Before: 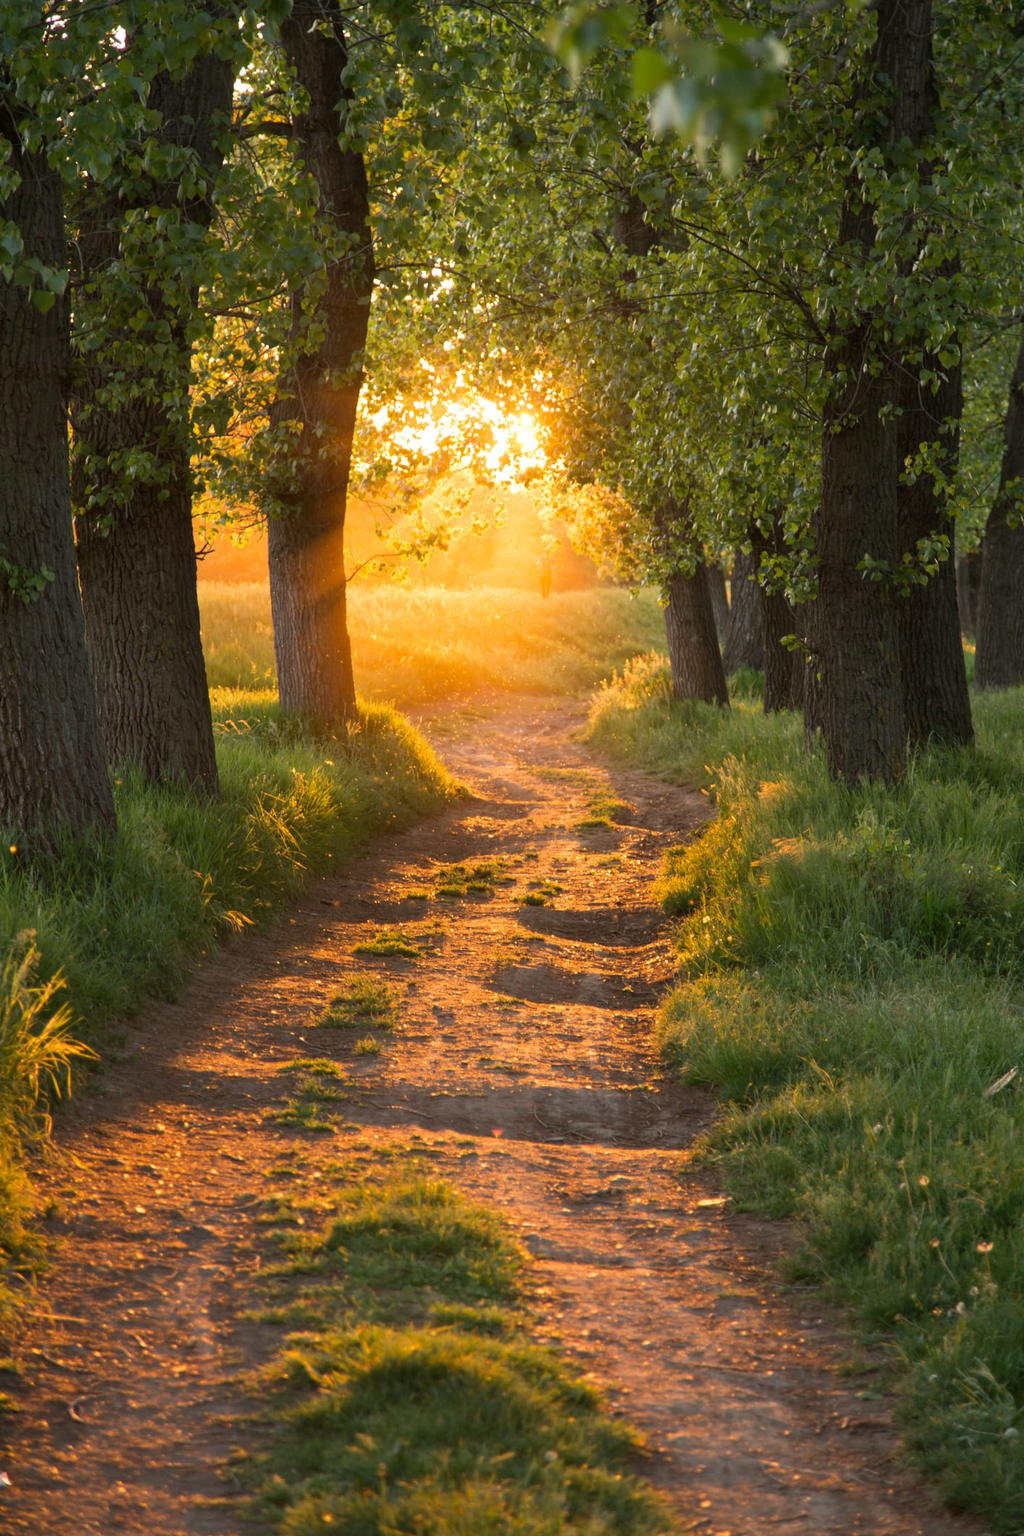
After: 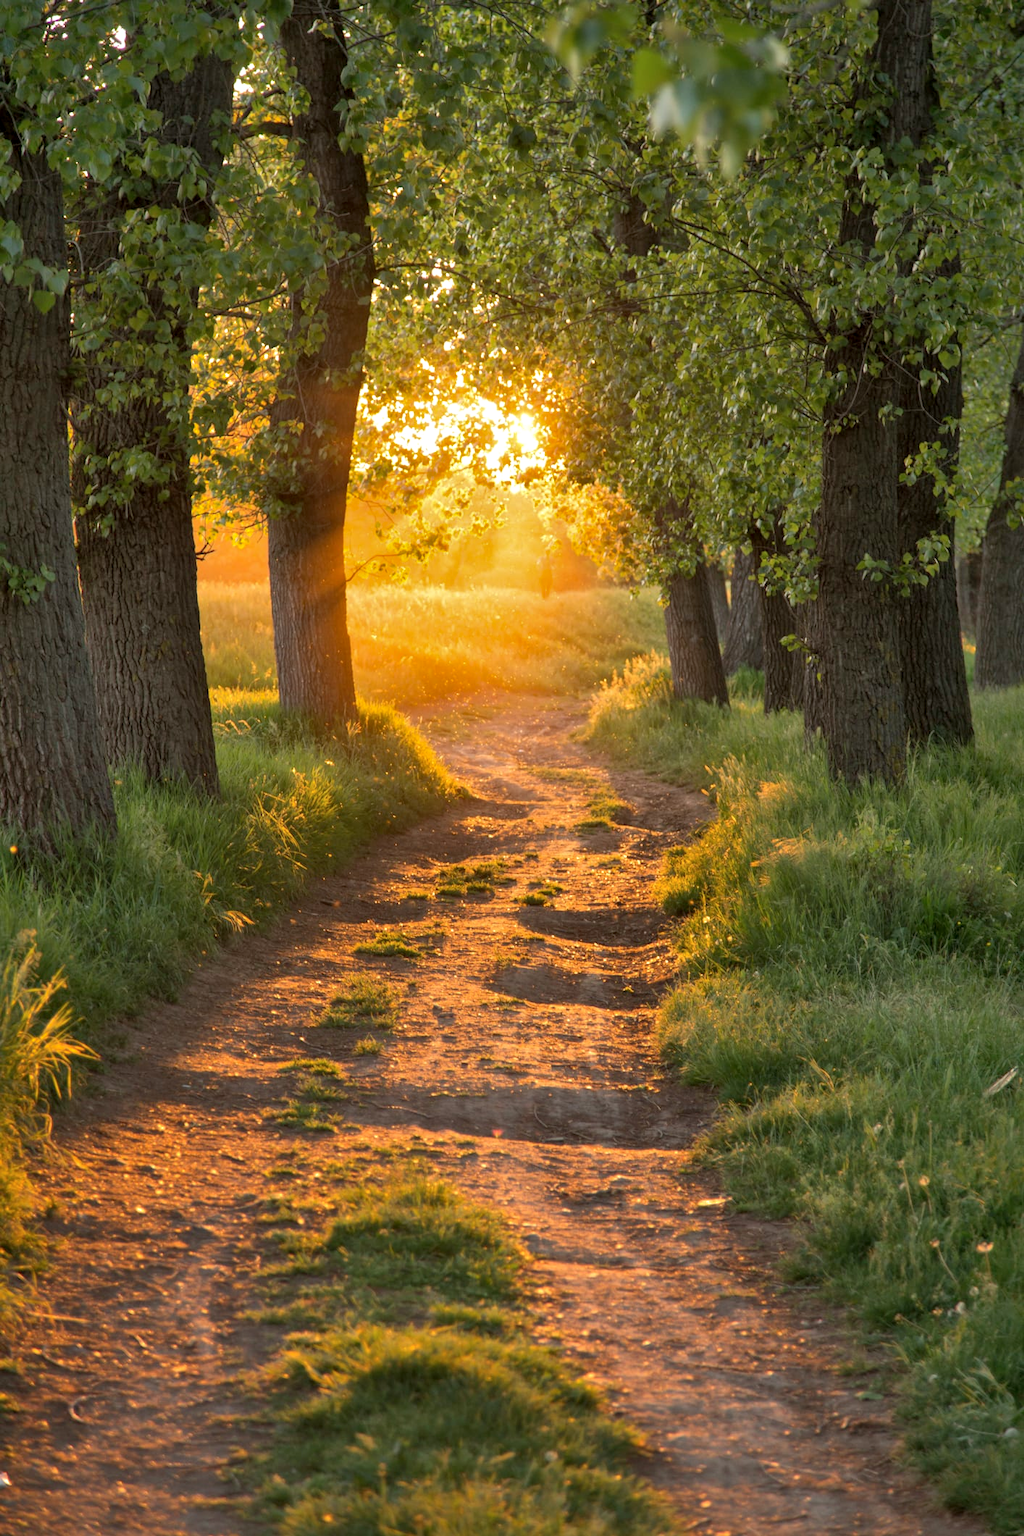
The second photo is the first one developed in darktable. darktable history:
shadows and highlights: on, module defaults
contrast equalizer: y [[0.526, 0.53, 0.532, 0.532, 0.53, 0.525], [0.5 ×6], [0.5 ×6], [0 ×6], [0 ×6]]
